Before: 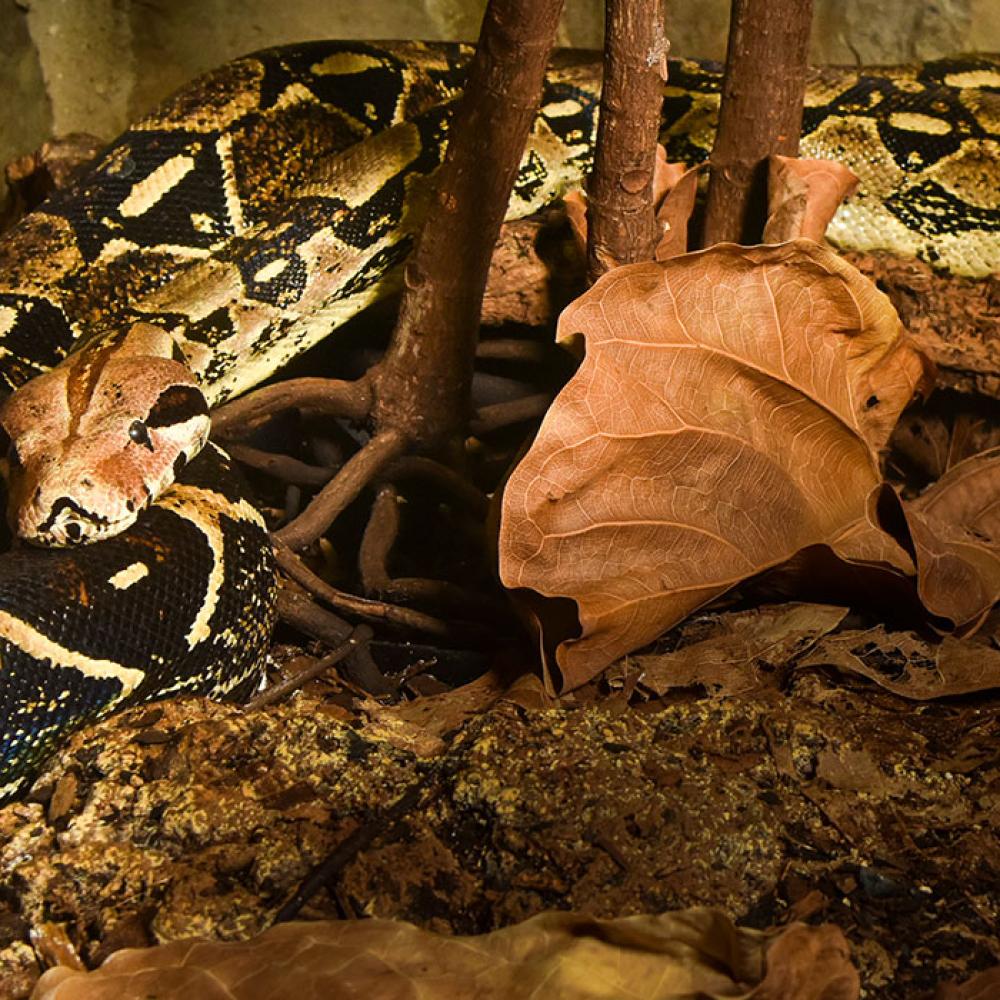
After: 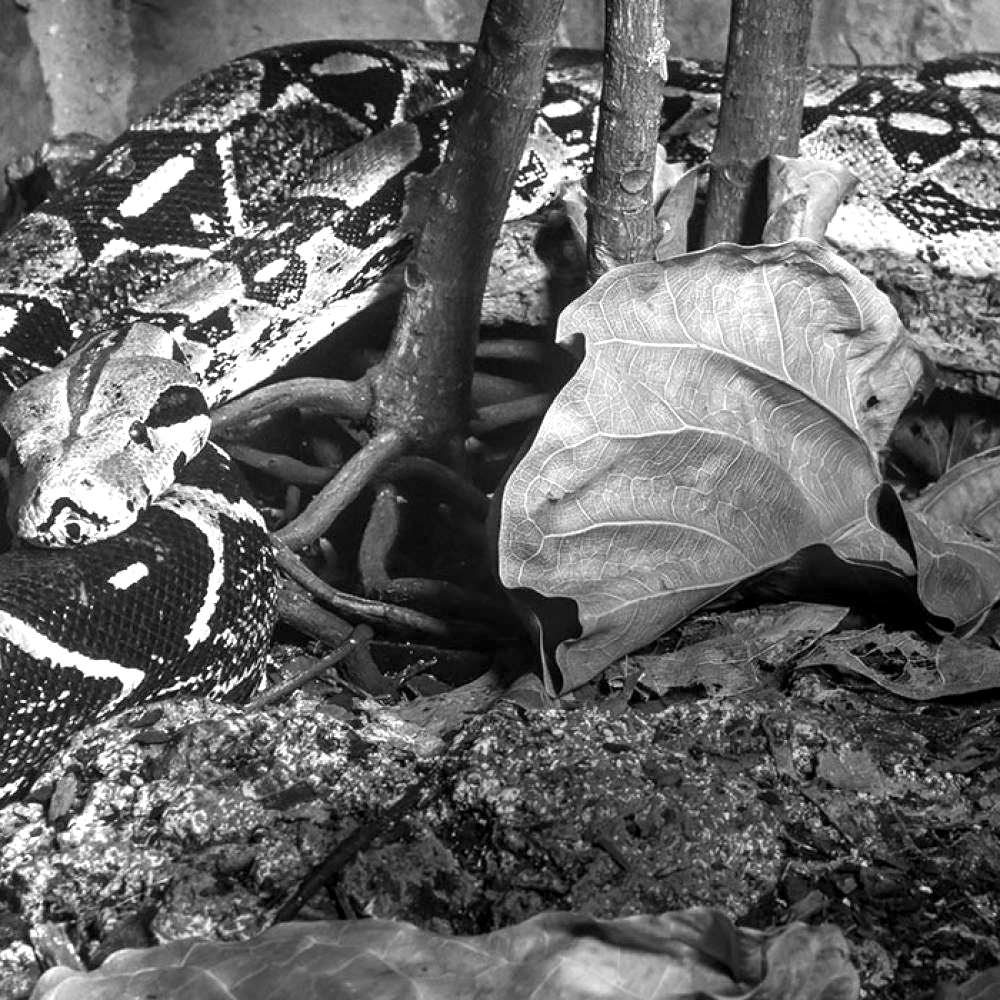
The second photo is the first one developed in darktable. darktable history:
exposure: exposure 0.935 EV, compensate highlight preservation false
monochrome: on, module defaults
local contrast: on, module defaults
